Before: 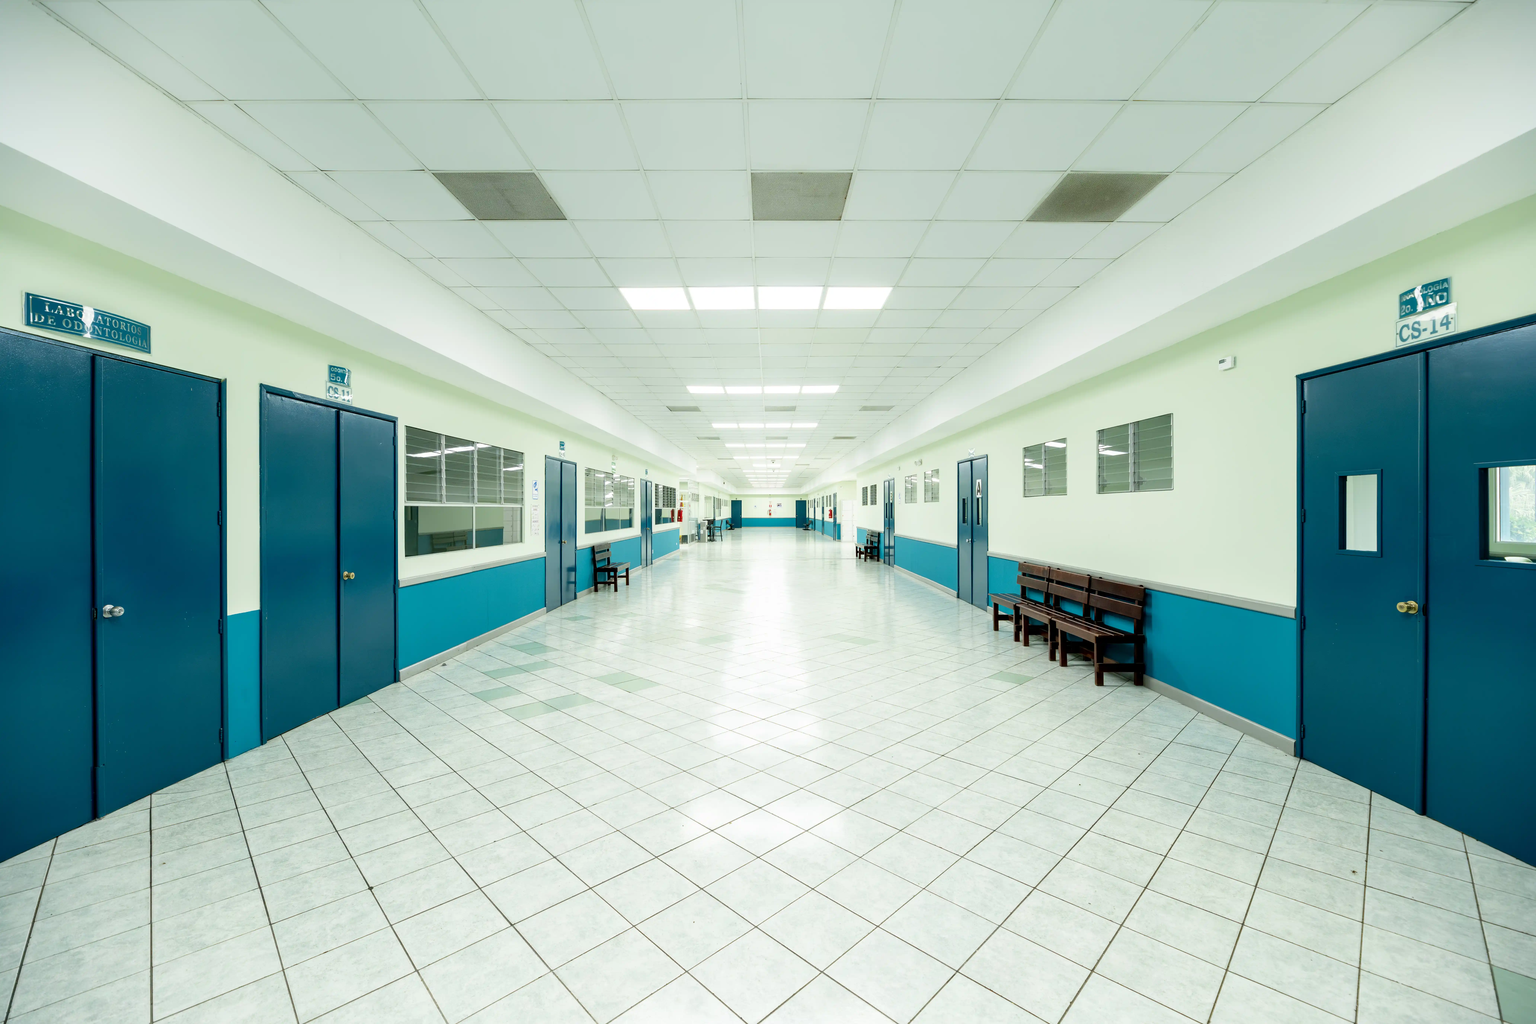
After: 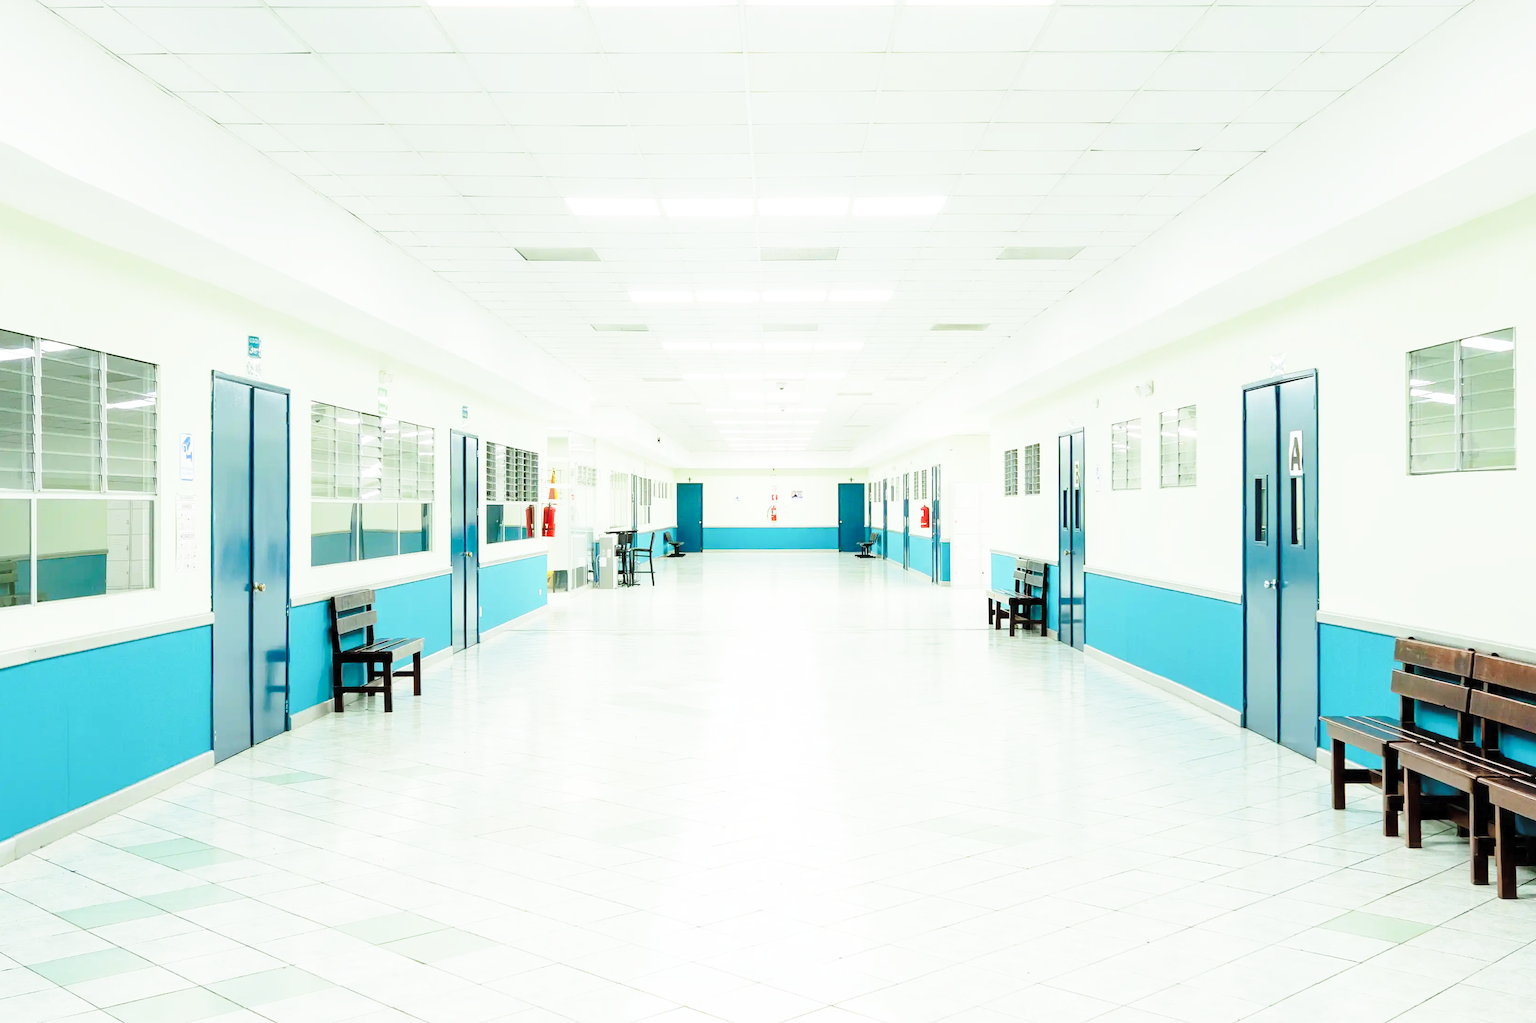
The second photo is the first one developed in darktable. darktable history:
base curve: curves: ch0 [(0, 0) (0.028, 0.03) (0.121, 0.232) (0.46, 0.748) (0.859, 0.968) (1, 1)], preserve colors none
contrast brightness saturation: brightness 0.15
crop: left 30%, top 30%, right 30%, bottom 30%
